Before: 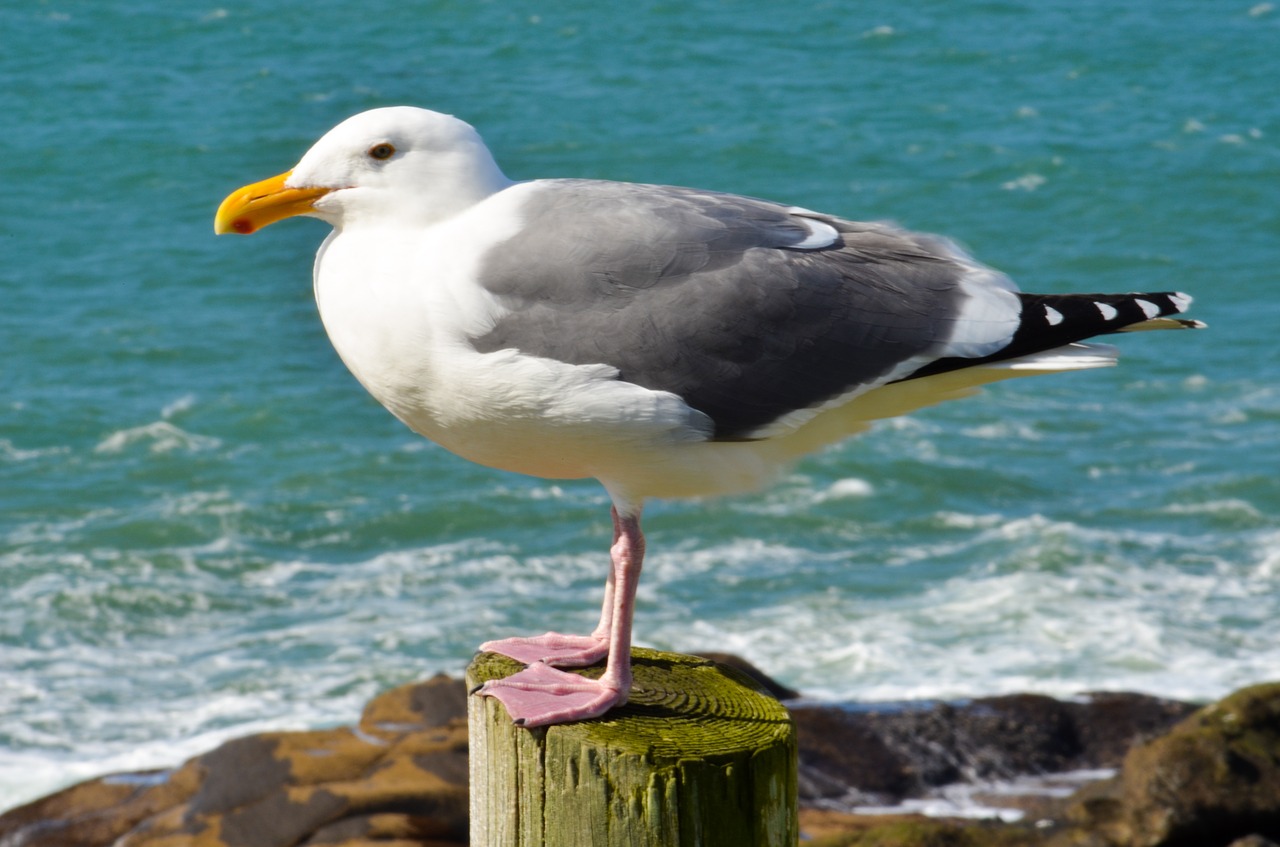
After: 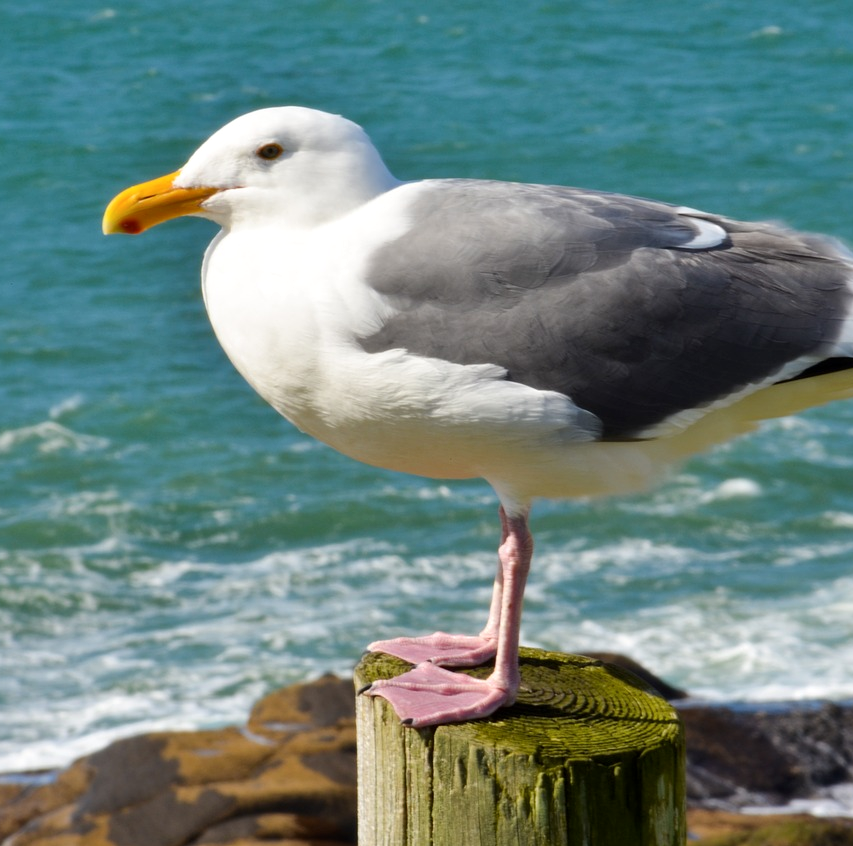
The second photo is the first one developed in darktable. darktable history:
local contrast: mode bilateral grid, contrast 20, coarseness 50, detail 120%, midtone range 0.2
crop and rotate: left 8.786%, right 24.548%
